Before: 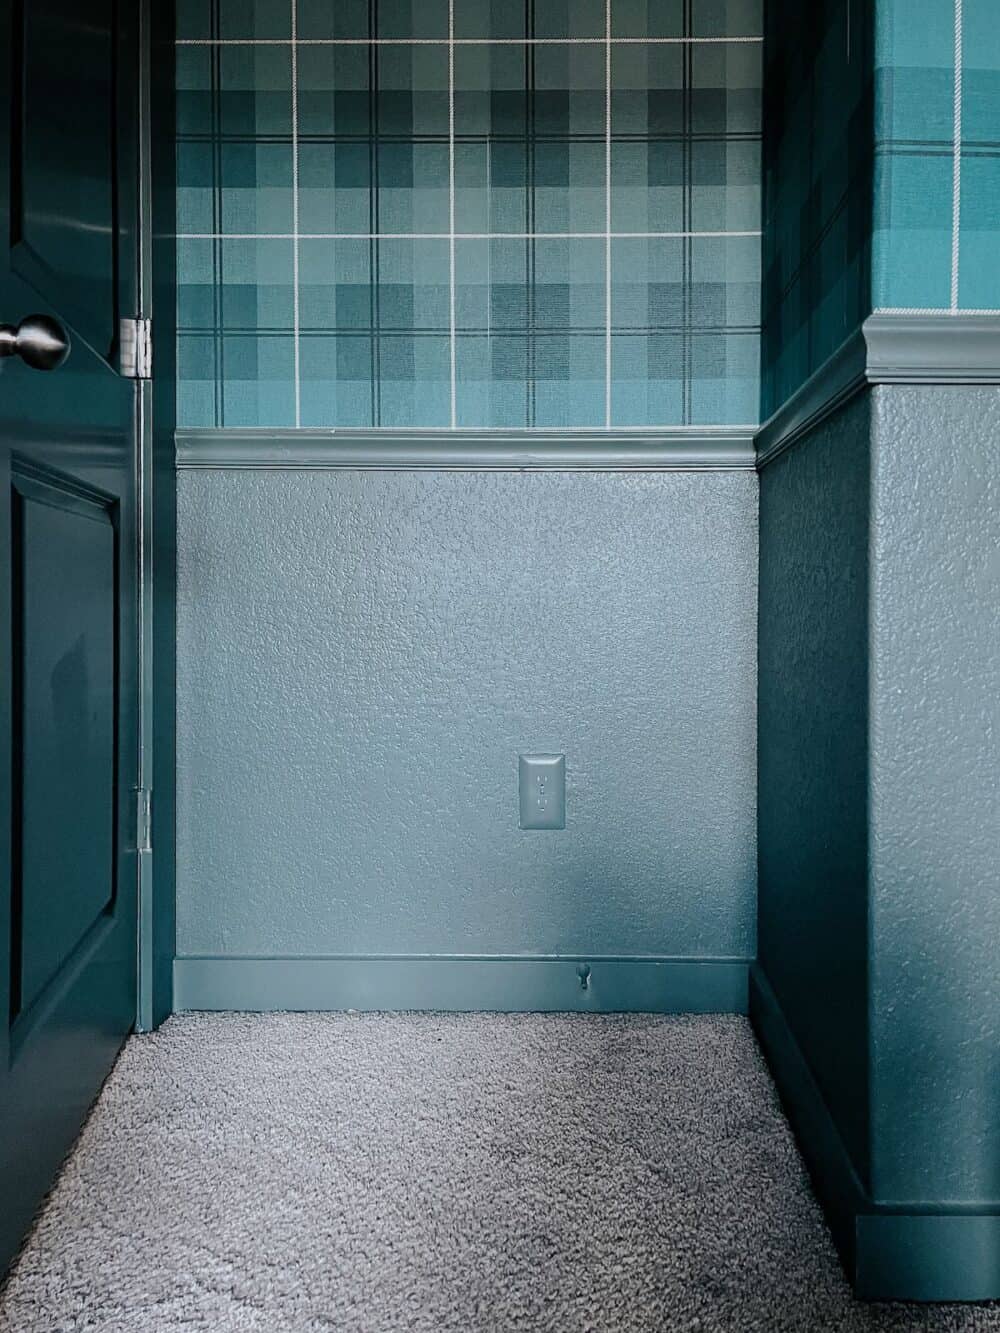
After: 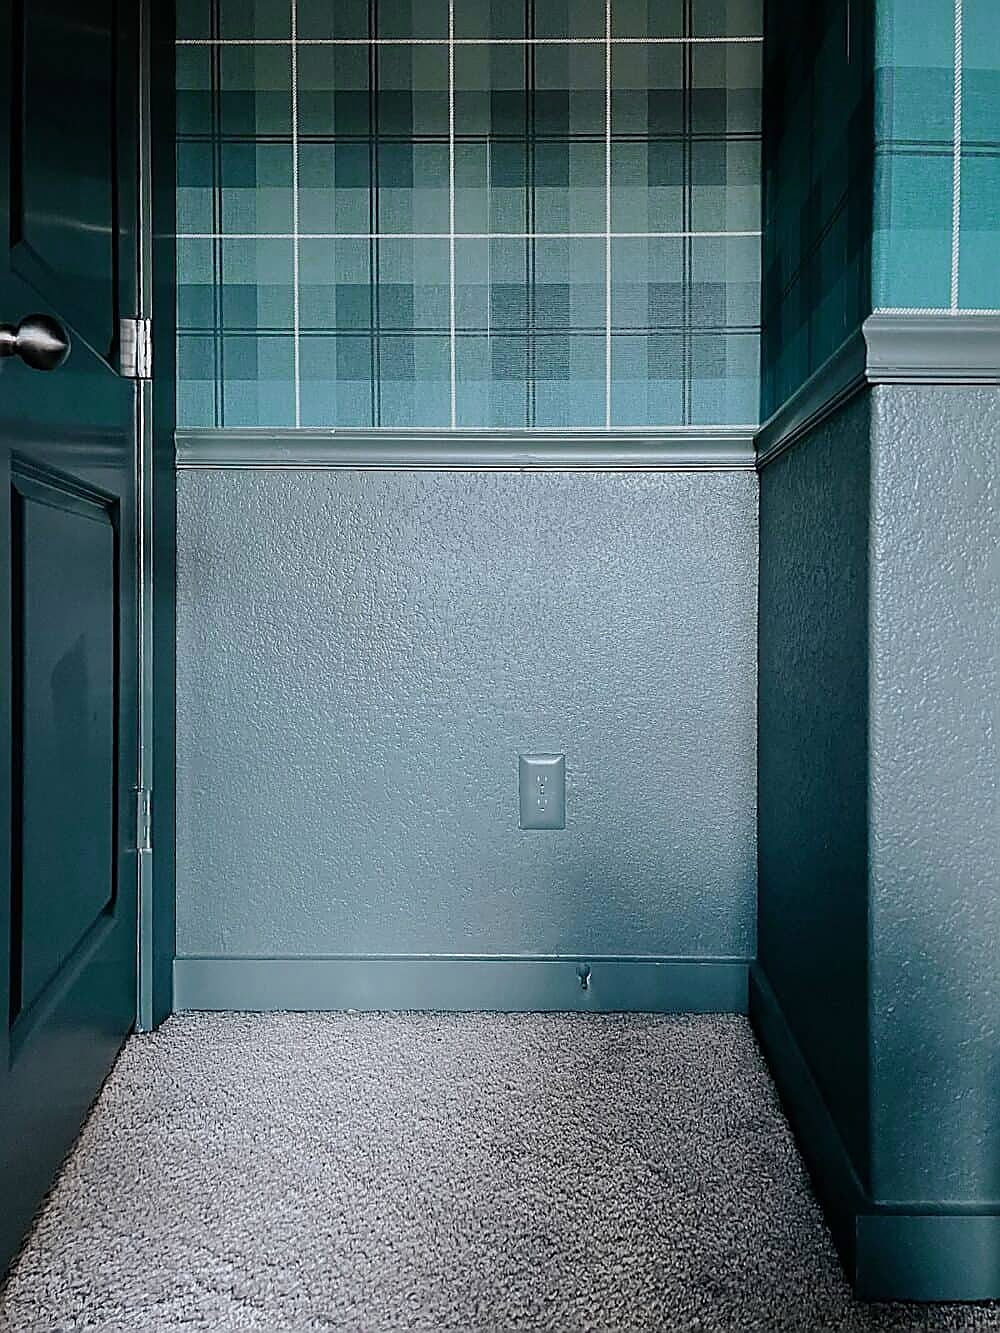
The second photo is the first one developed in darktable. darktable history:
color zones: curves: ch0 [(0.006, 0.385) (0.143, 0.563) (0.243, 0.321) (0.352, 0.464) (0.516, 0.456) (0.625, 0.5) (0.75, 0.5) (0.875, 0.5)]; ch1 [(0, 0.5) (0.134, 0.504) (0.246, 0.463) (0.421, 0.515) (0.5, 0.56) (0.625, 0.5) (0.75, 0.5) (0.875, 0.5)]; ch2 [(0, 0.5) (0.131, 0.426) (0.307, 0.289) (0.38, 0.188) (0.513, 0.216) (0.625, 0.548) (0.75, 0.468) (0.838, 0.396) (0.971, 0.311)]
sharpen: radius 1.4, amount 1.25, threshold 0.7
